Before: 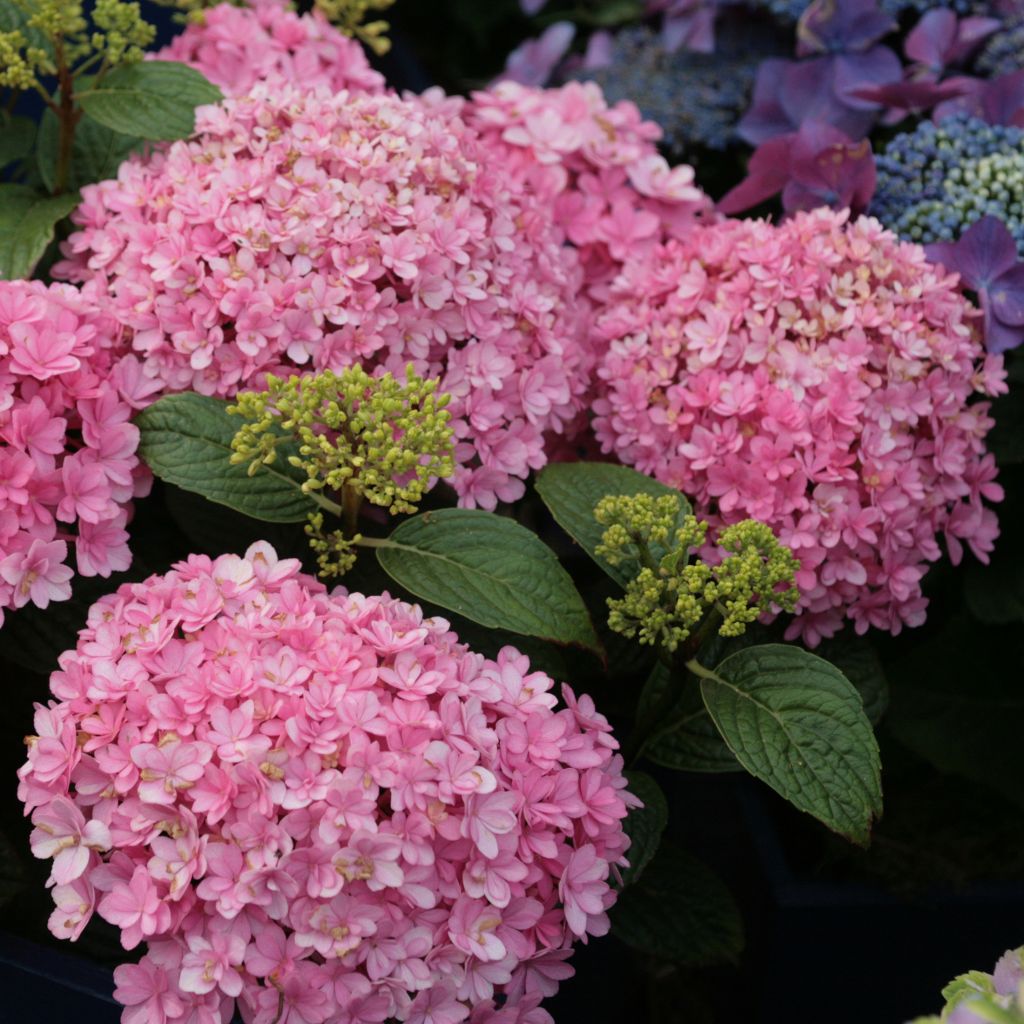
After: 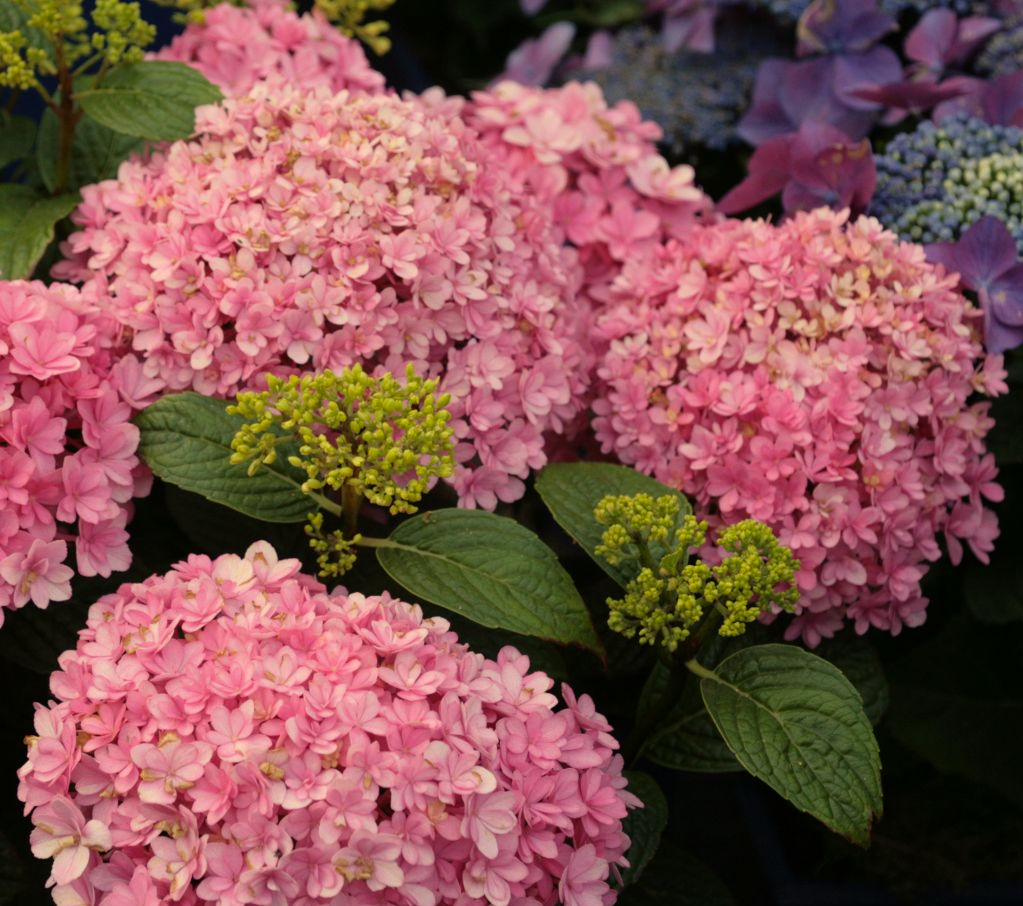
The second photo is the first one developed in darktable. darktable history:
crop and rotate: top 0%, bottom 11.49%
color correction: highlights a* 2.72, highlights b* 22.8
tone equalizer: on, module defaults
